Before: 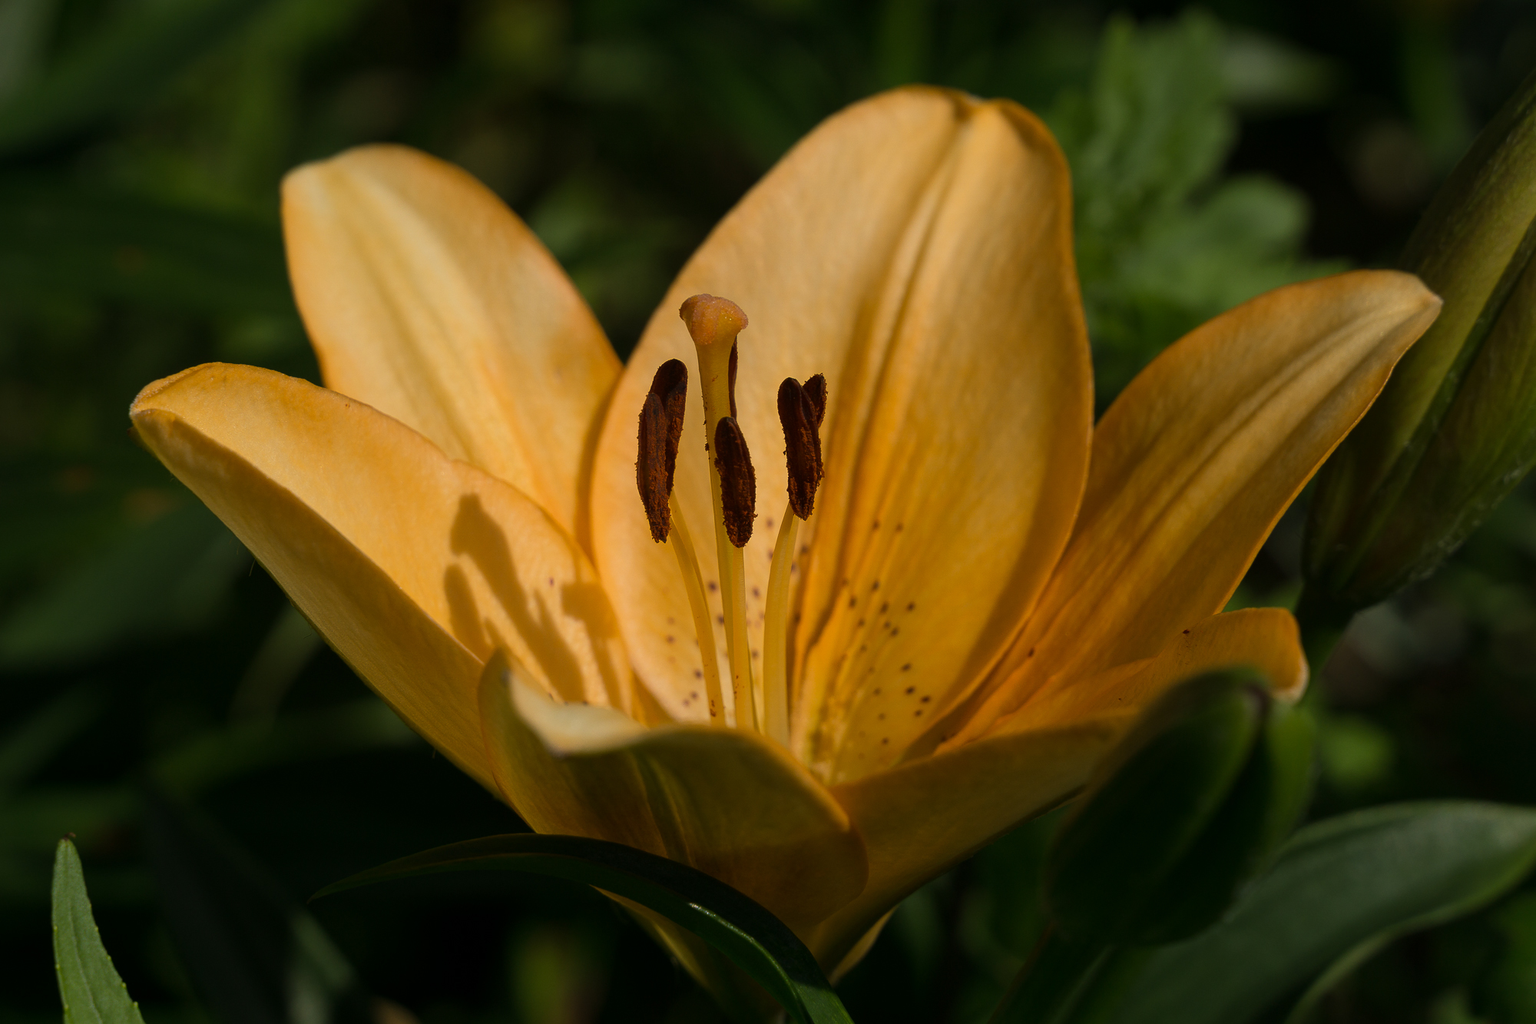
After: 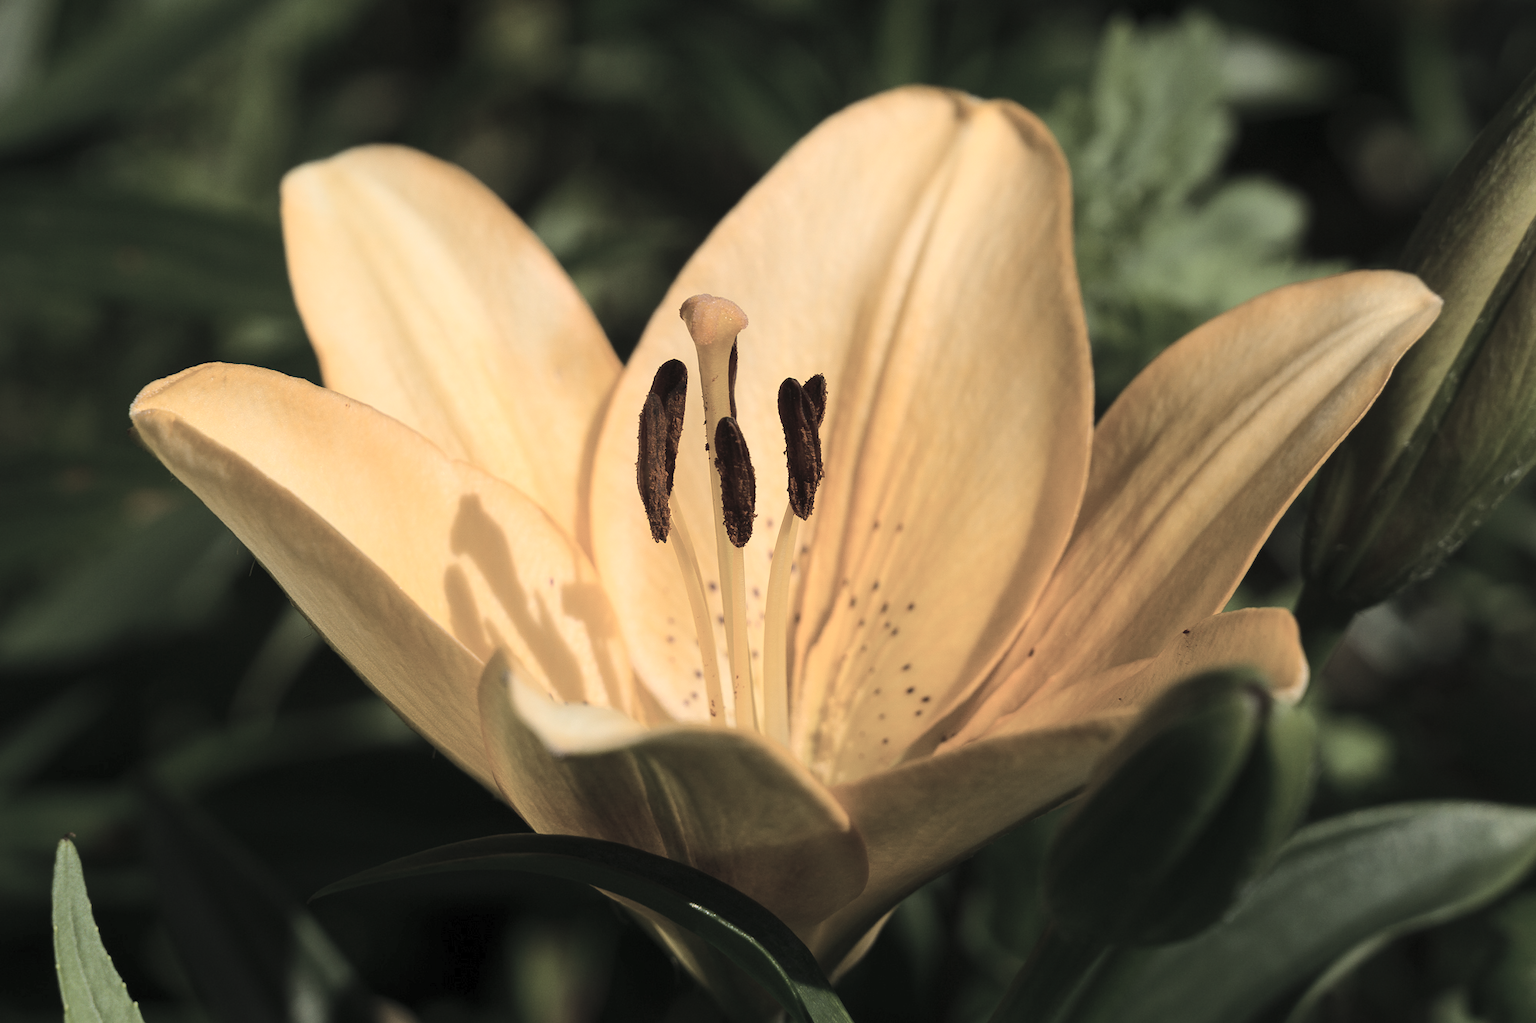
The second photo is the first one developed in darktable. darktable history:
base curve: curves: ch0 [(0, 0) (0.028, 0.03) (0.121, 0.232) (0.46, 0.748) (0.859, 0.968) (1, 1)]
contrast brightness saturation: brightness 0.181, saturation -0.482
